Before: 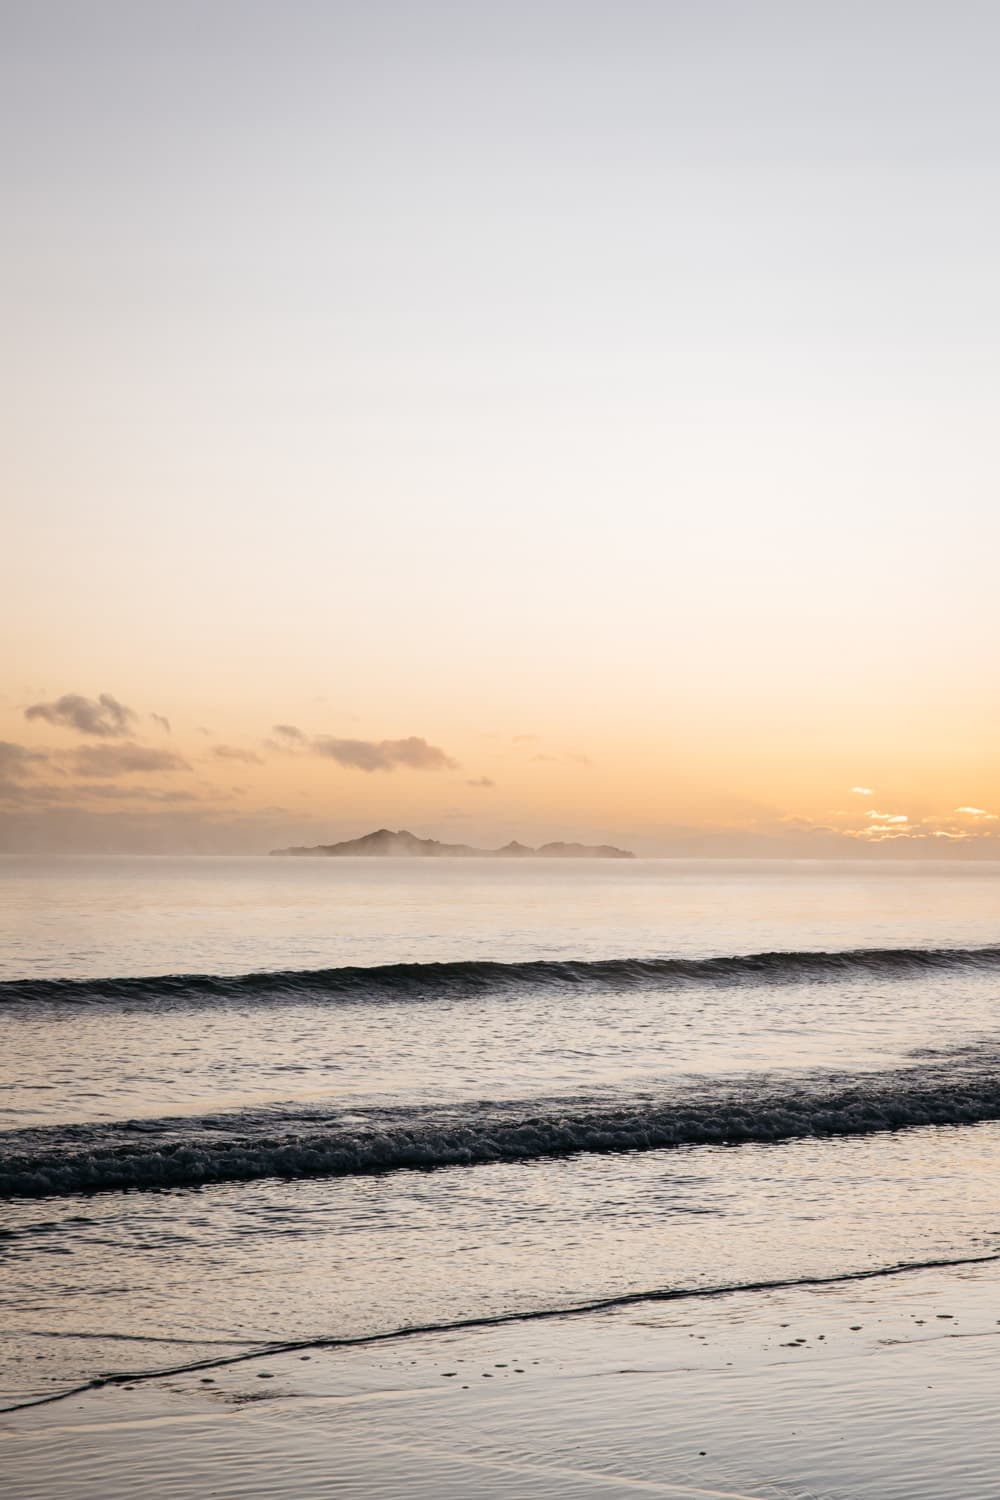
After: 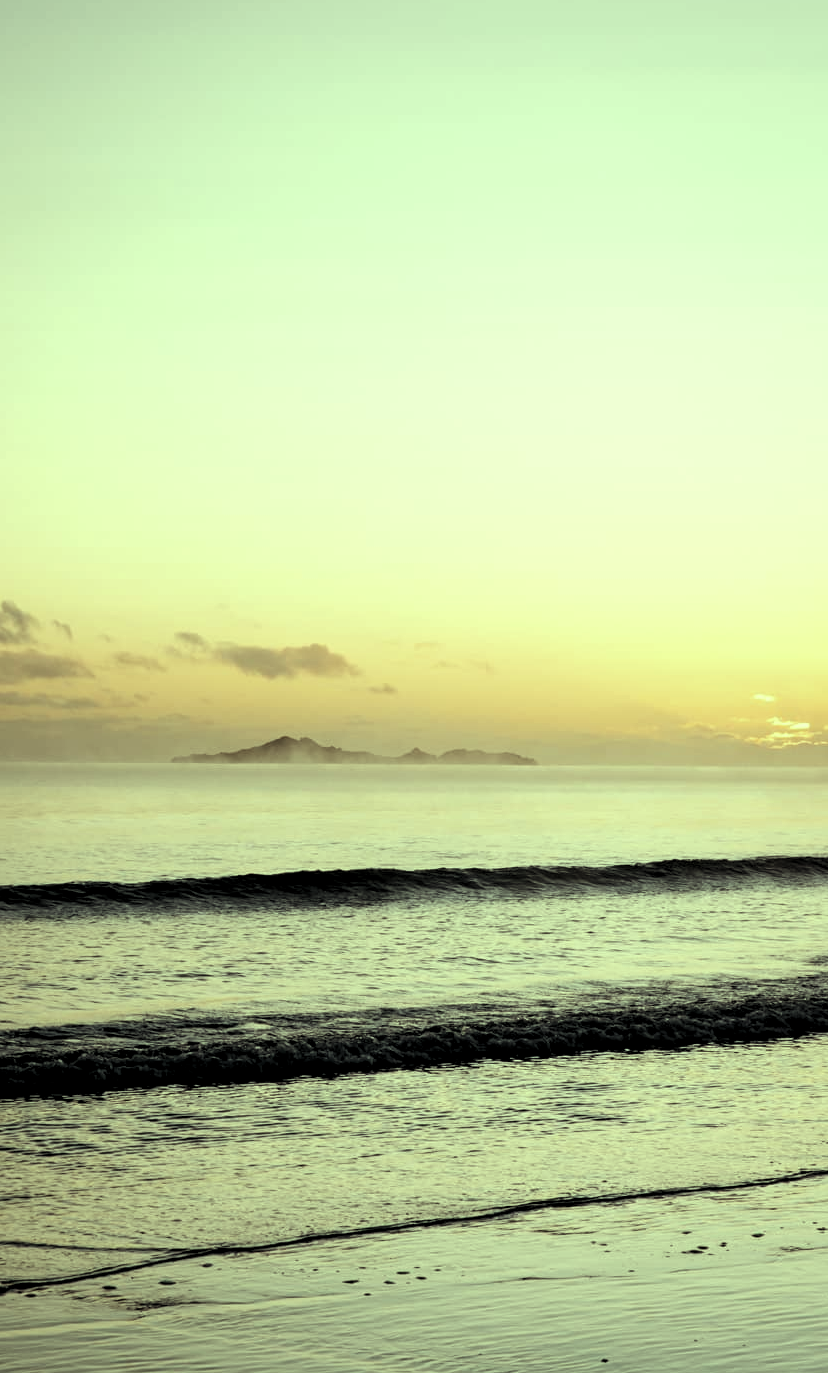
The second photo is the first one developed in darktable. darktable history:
color balance: mode lift, gamma, gain (sRGB), lift [0.997, 0.979, 1.021, 1.011], gamma [1, 1.084, 0.916, 0.998], gain [1, 0.87, 1.13, 1.101], contrast 4.55%, contrast fulcrum 38.24%, output saturation 104.09%
white balance: red 1.08, blue 0.791
levels: levels [0.116, 0.574, 1]
crop: left 9.807%, top 6.259%, right 7.334%, bottom 2.177%
